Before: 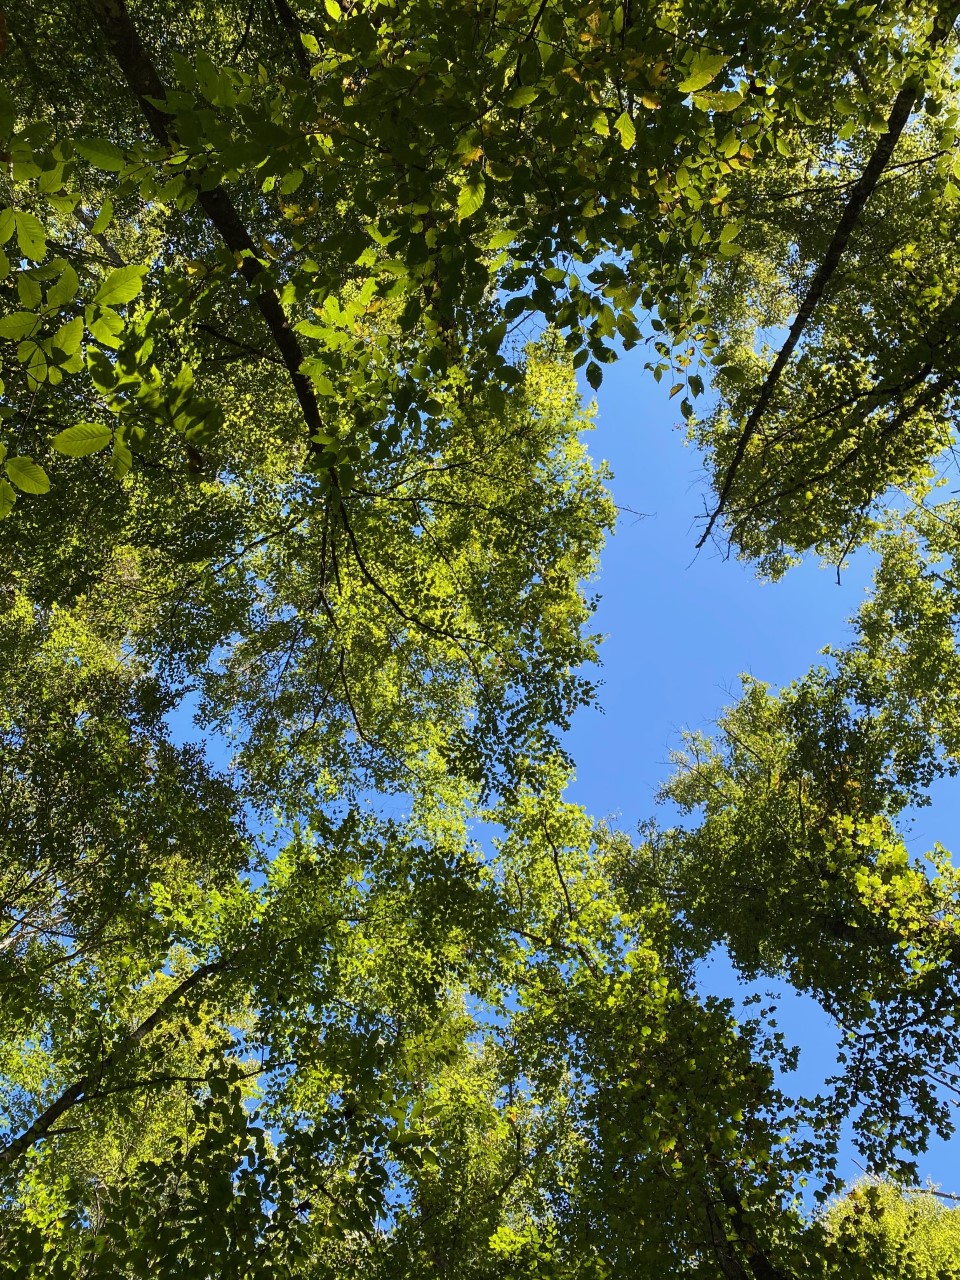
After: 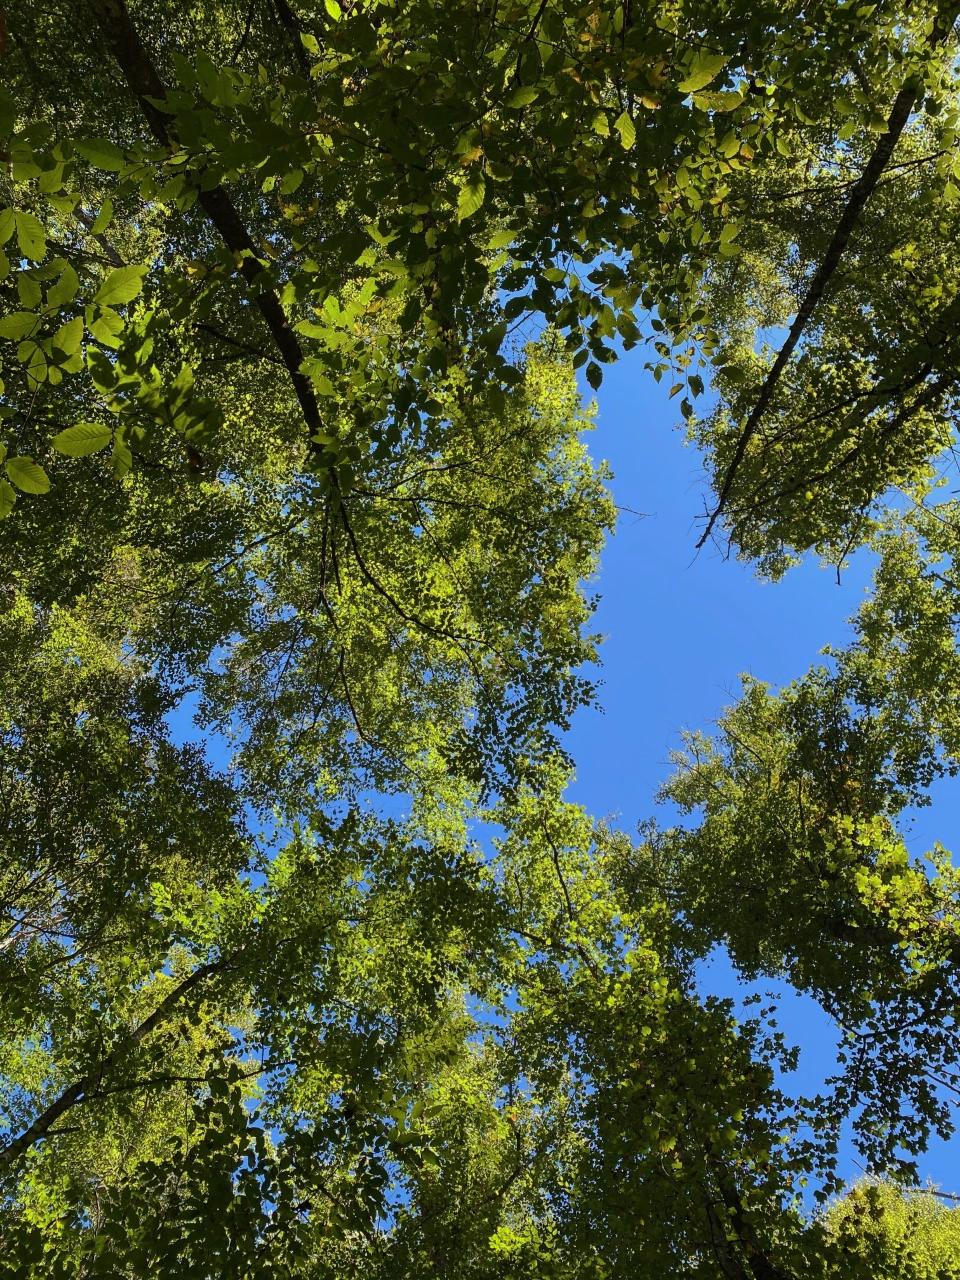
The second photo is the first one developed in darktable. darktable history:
tone curve: curves: ch0 [(0, 0) (0.568, 0.517) (0.8, 0.717) (1, 1)], preserve colors none
